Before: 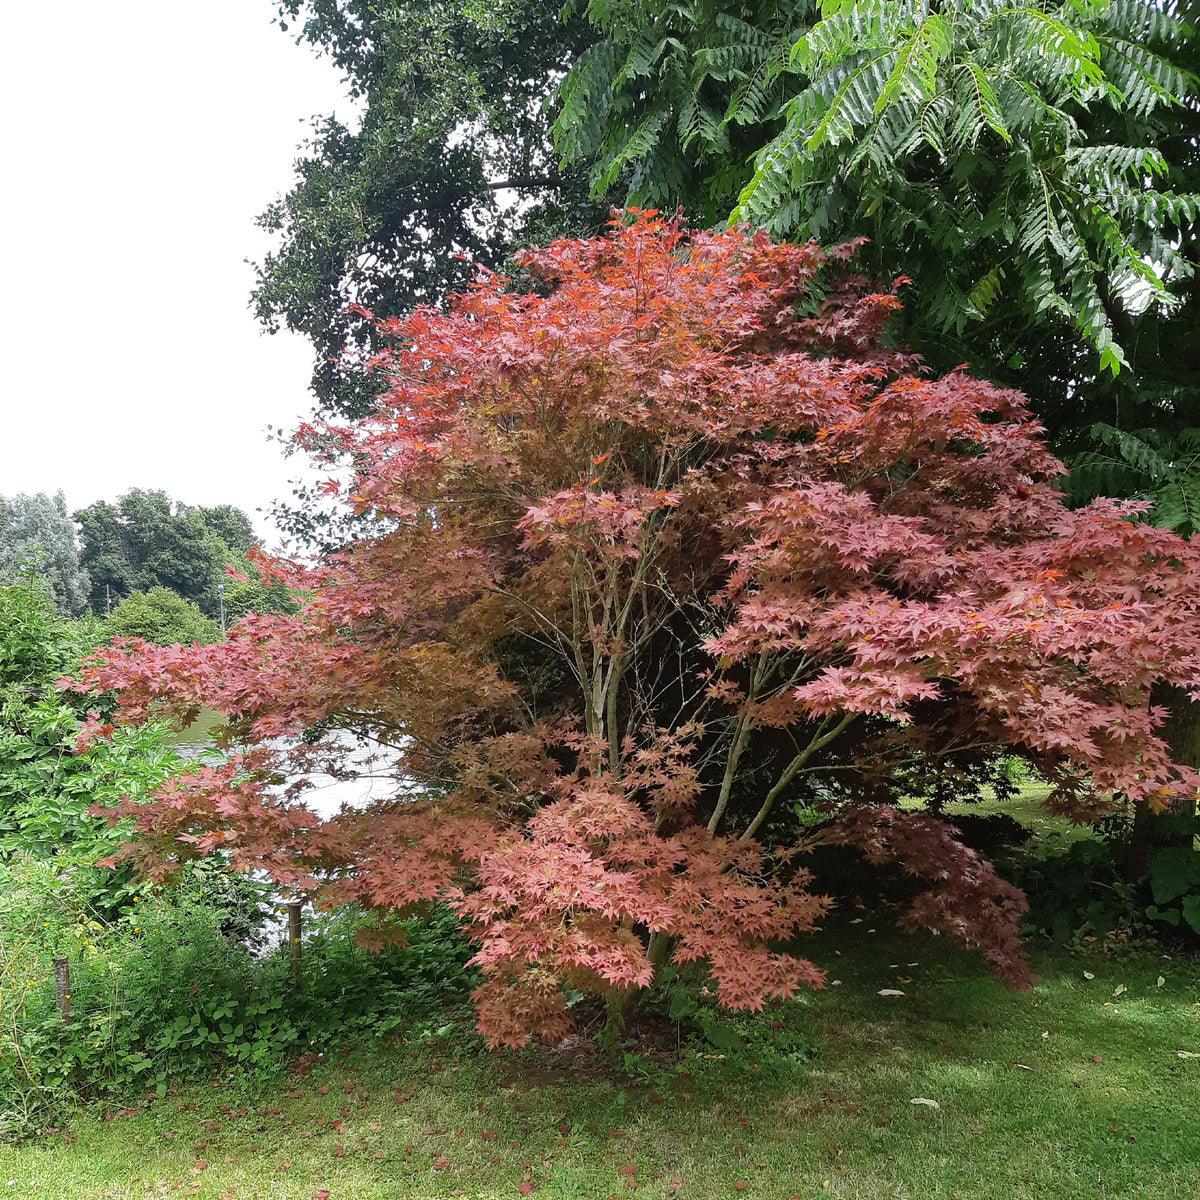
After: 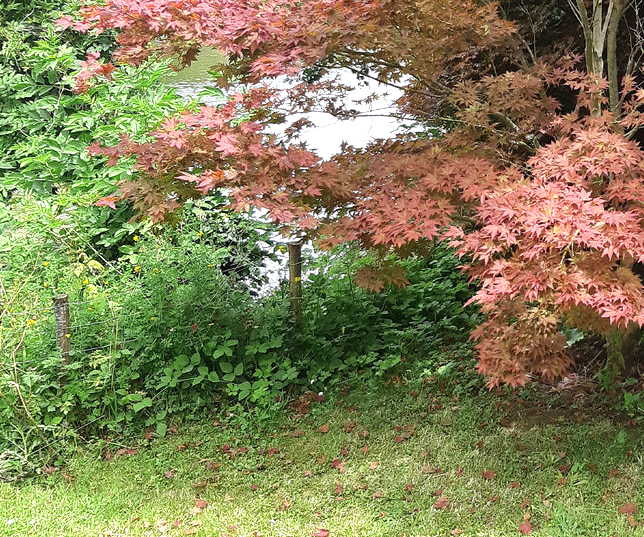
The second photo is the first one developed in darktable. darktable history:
crop and rotate: top 55.113%, right 46.279%, bottom 0.095%
exposure: black level correction 0, exposure 0.5 EV, compensate exposure bias true, compensate highlight preservation false
local contrast: mode bilateral grid, contrast 19, coarseness 49, detail 120%, midtone range 0.2
